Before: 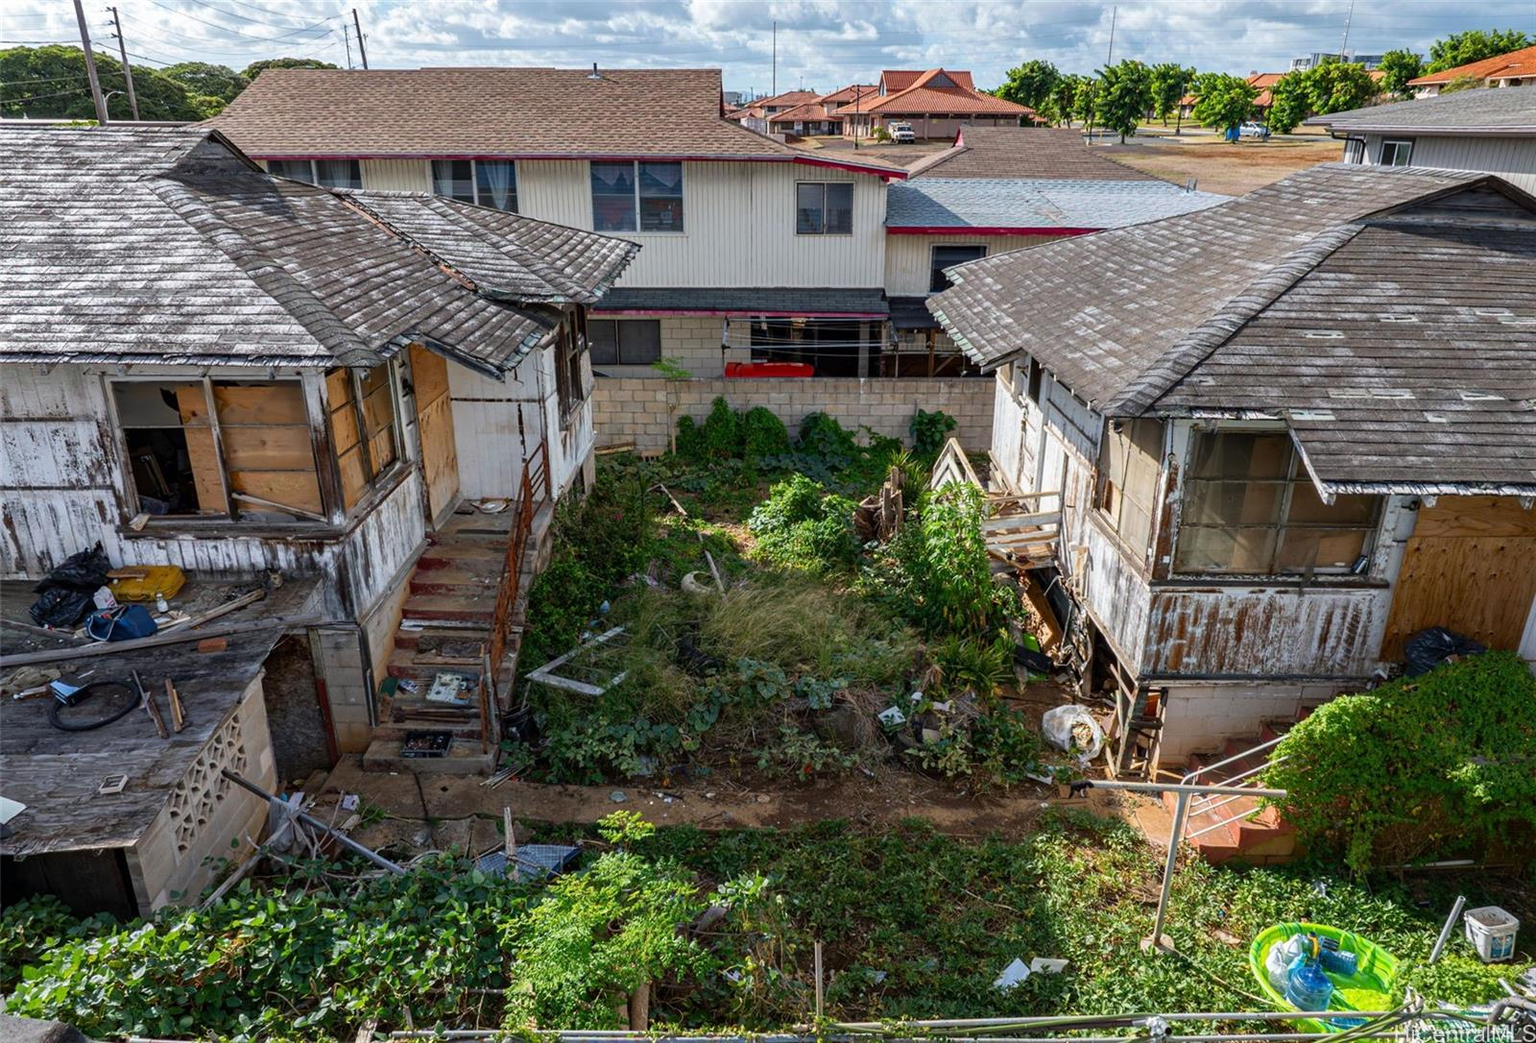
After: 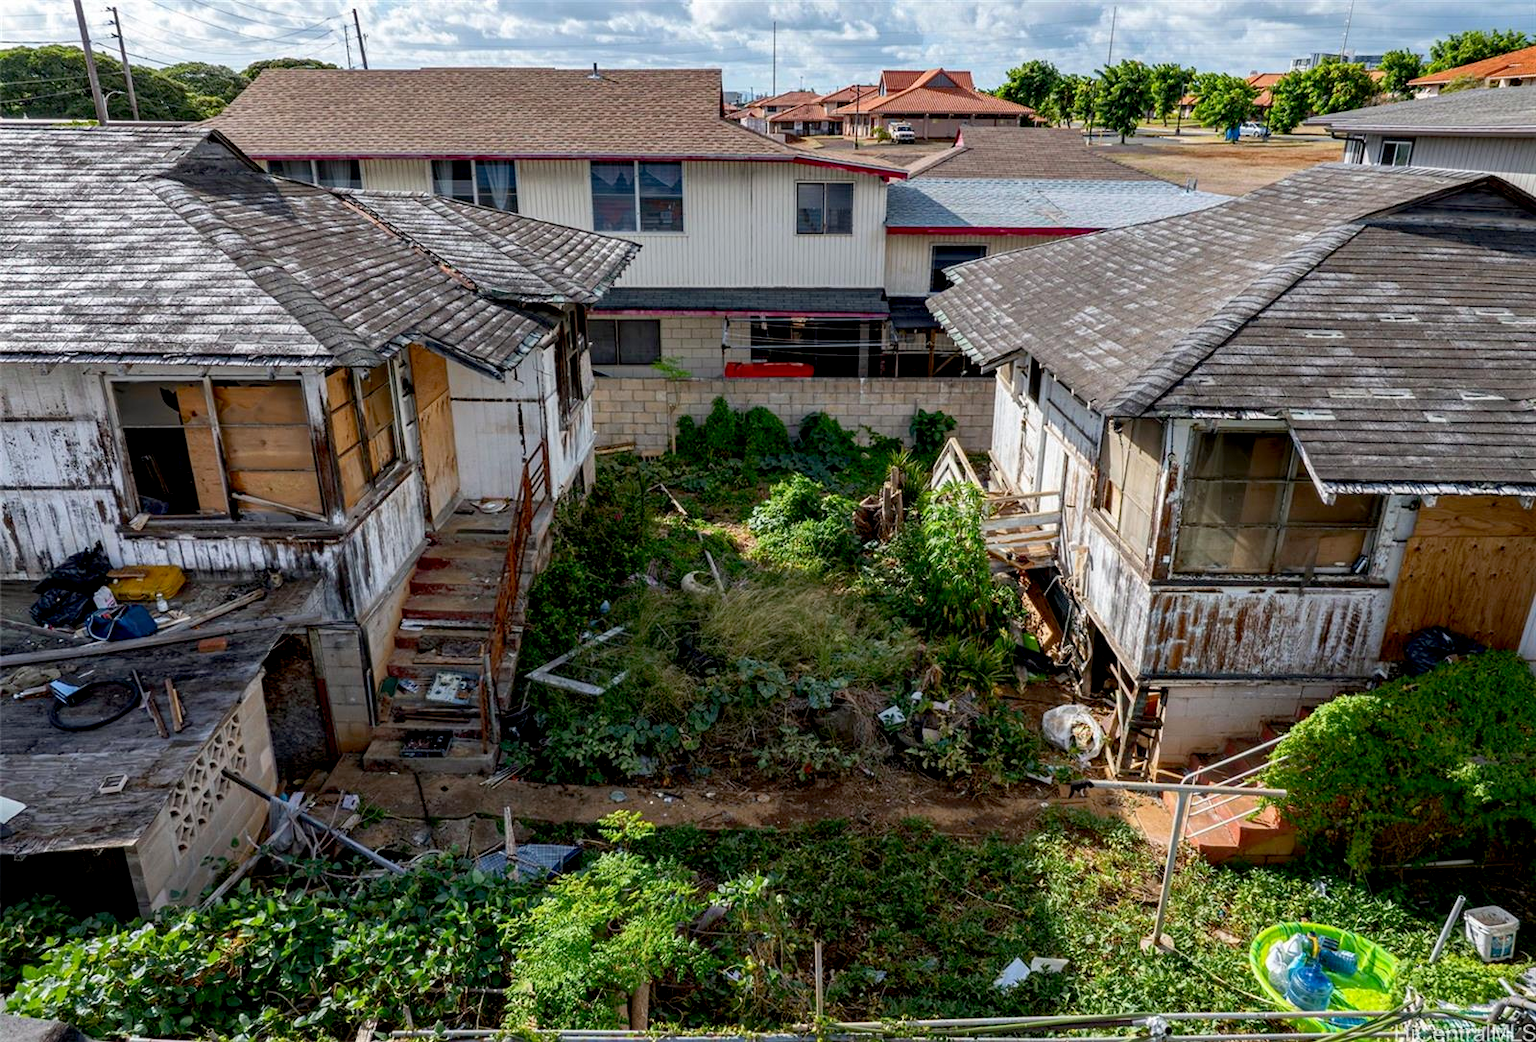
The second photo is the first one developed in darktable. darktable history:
exposure: black level correction 0.01, exposure 0.01 EV, compensate exposure bias true, compensate highlight preservation false
